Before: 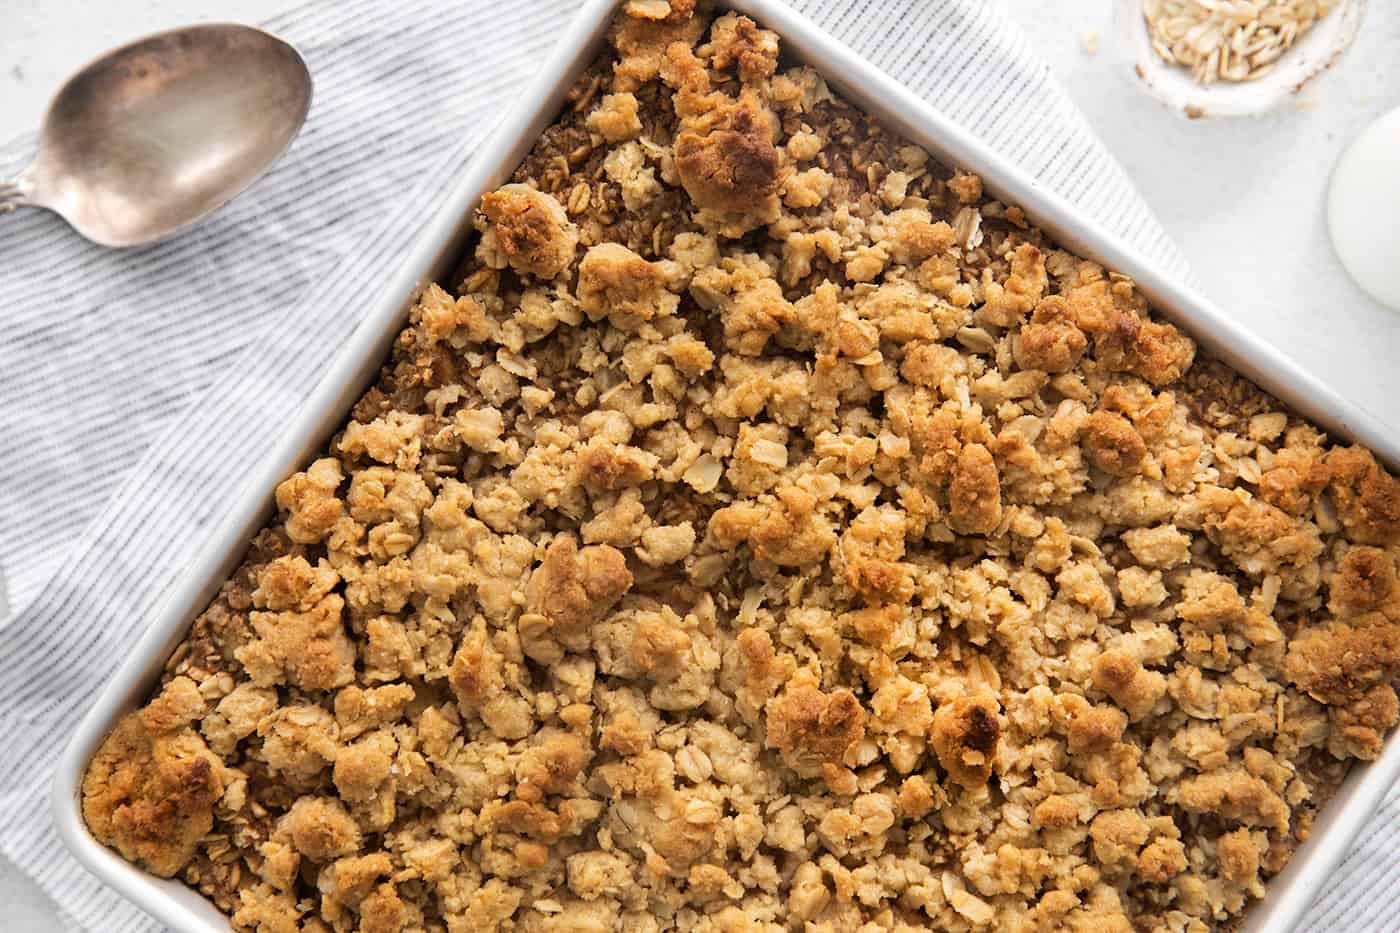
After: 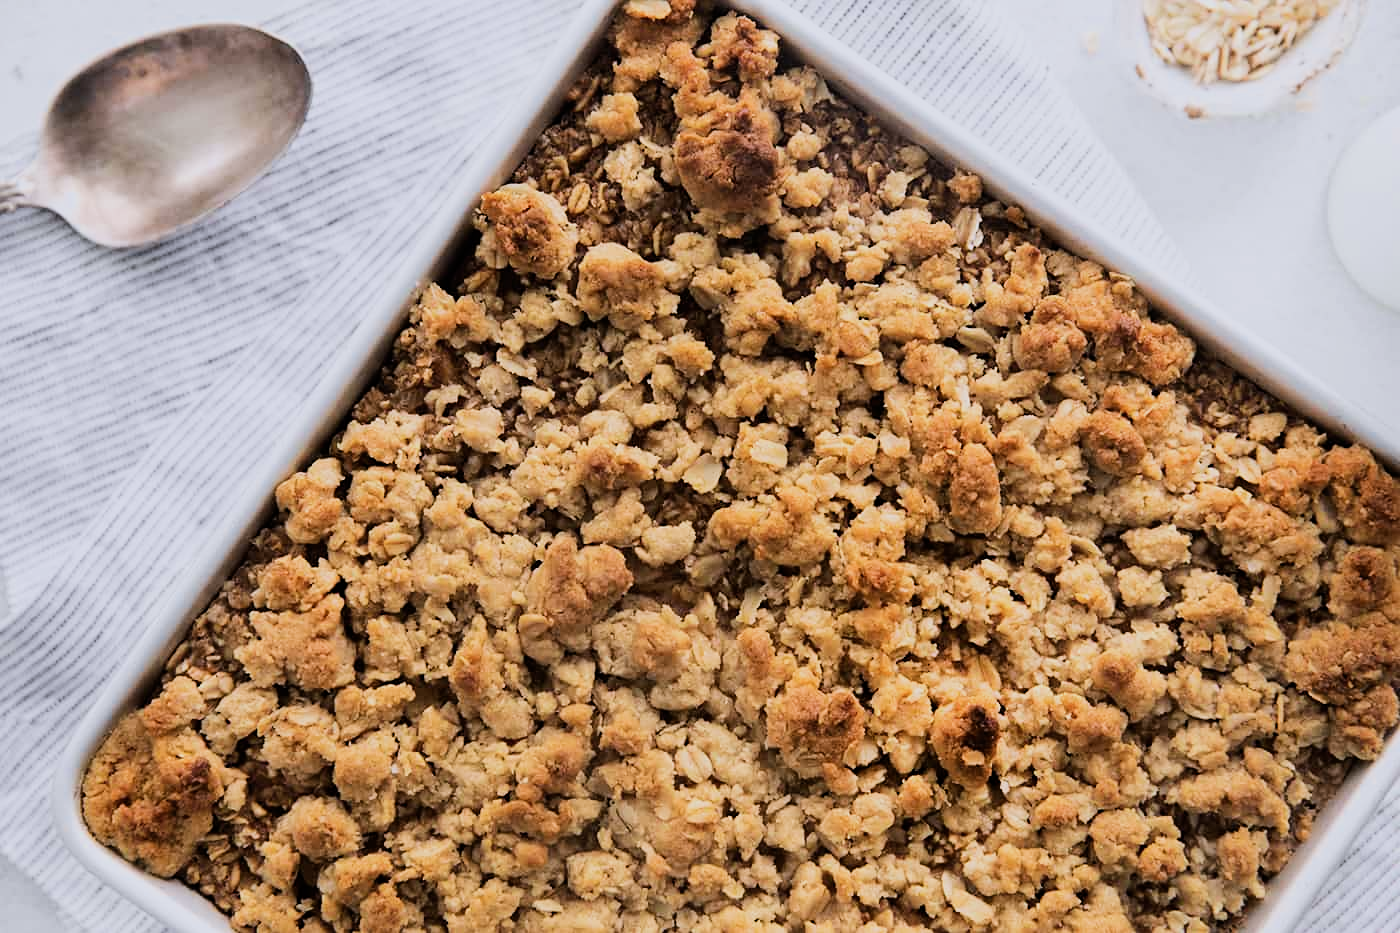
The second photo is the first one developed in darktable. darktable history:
sharpen: amount 0.2
filmic rgb: black relative exposure -7.5 EV, white relative exposure 5 EV, hardness 3.31, contrast 1.3, contrast in shadows safe
color calibration: illuminant as shot in camera, x 0.358, y 0.373, temperature 4628.91 K
